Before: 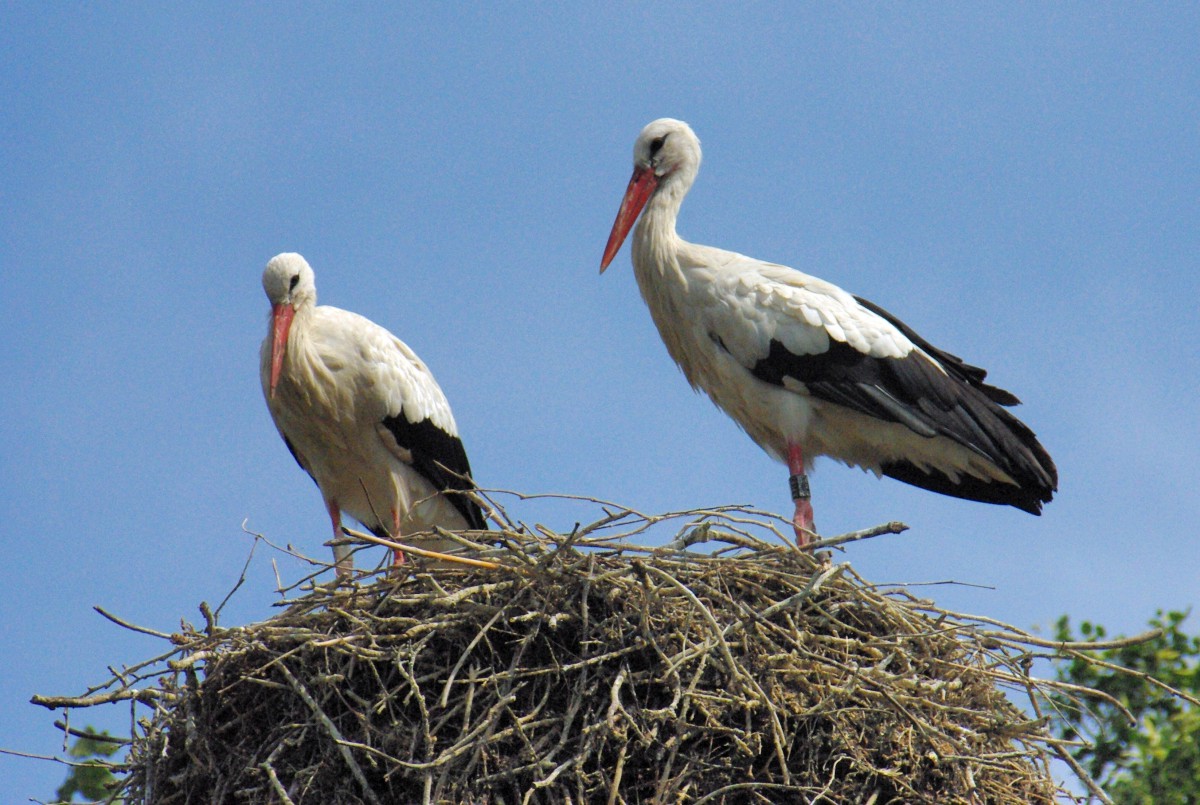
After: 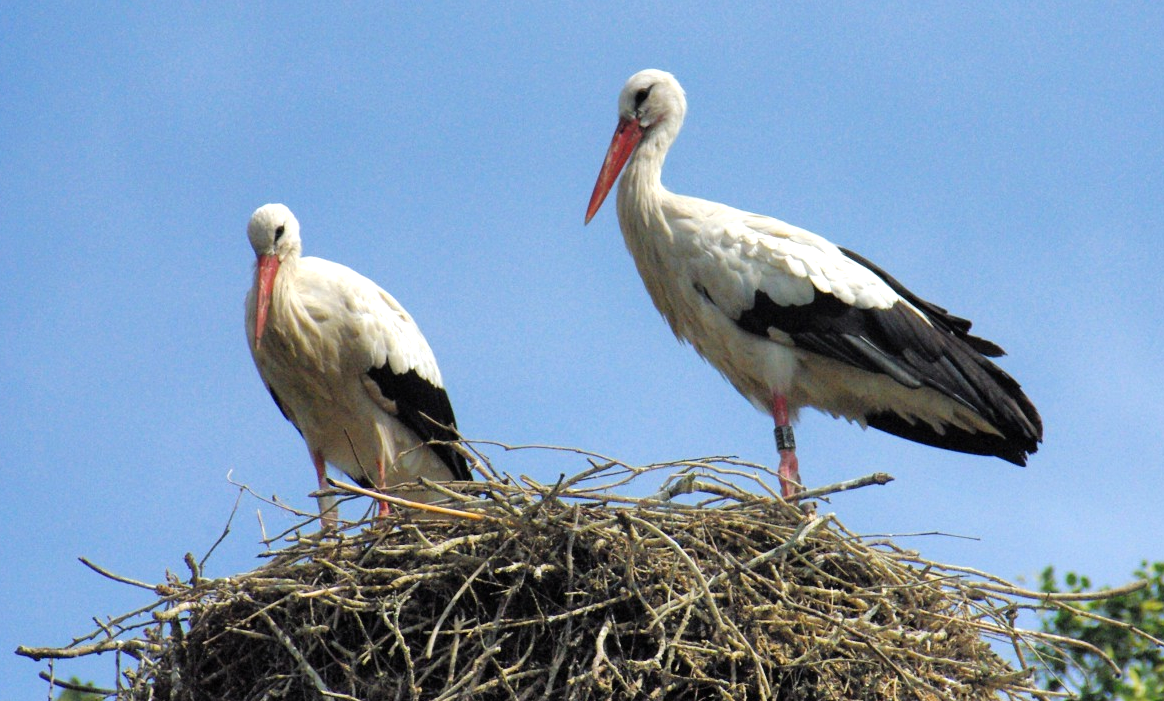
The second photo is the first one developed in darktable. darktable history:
tone equalizer: -8 EV -0.382 EV, -7 EV -0.41 EV, -6 EV -0.307 EV, -5 EV -0.188 EV, -3 EV 0.249 EV, -2 EV 0.339 EV, -1 EV 0.363 EV, +0 EV 0.387 EV, mask exposure compensation -0.499 EV
crop: left 1.277%, top 6.177%, right 1.698%, bottom 6.645%
